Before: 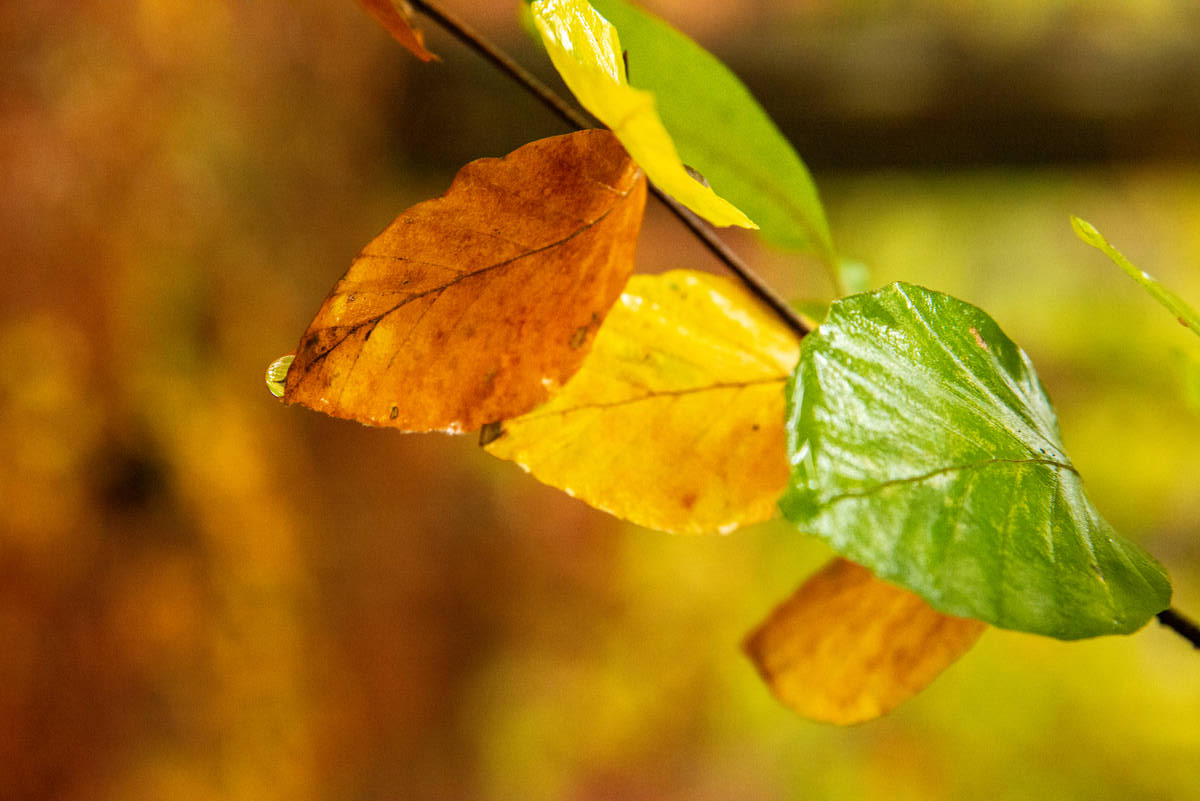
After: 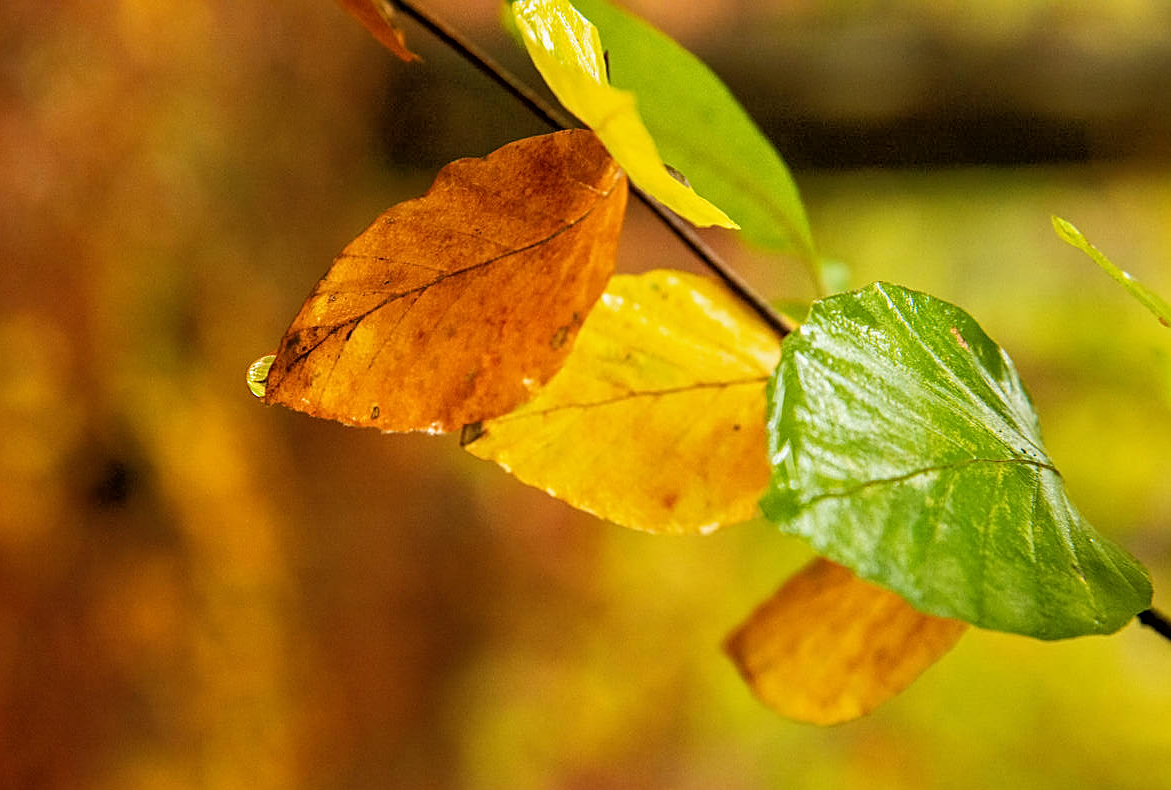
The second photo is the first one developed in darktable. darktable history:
sharpen: on, module defaults
crop and rotate: left 1.601%, right 0.748%, bottom 1.288%
tone equalizer: -8 EV -1.8 EV, -7 EV -1.13 EV, -6 EV -1.58 EV, mask exposure compensation -0.508 EV
